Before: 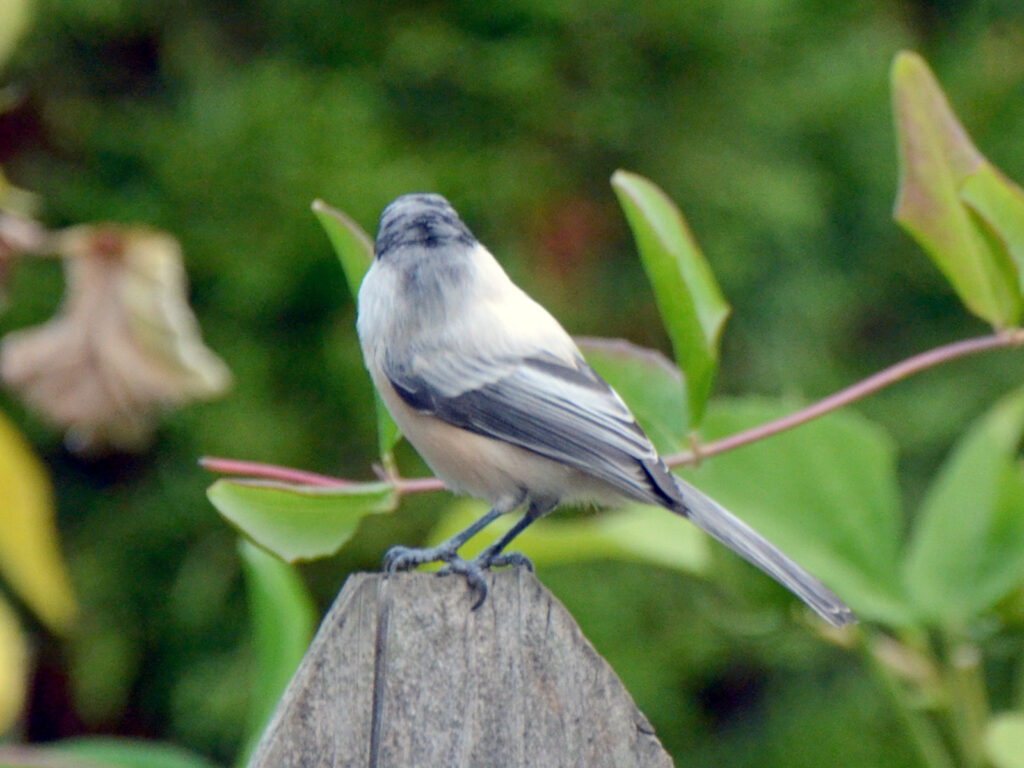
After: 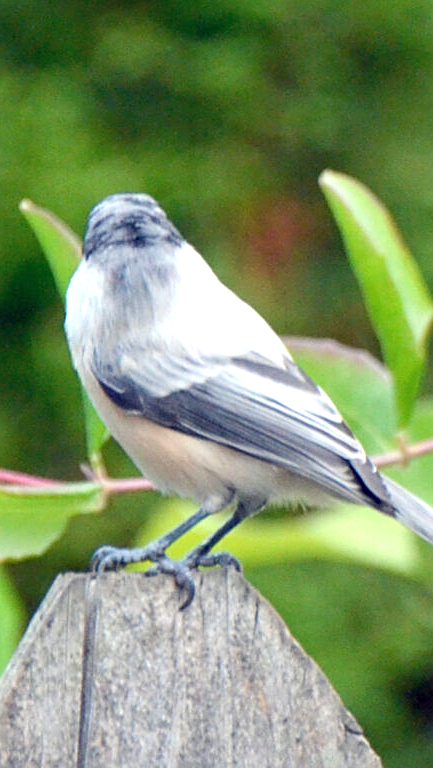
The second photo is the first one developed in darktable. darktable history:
exposure: black level correction 0, exposure 0.702 EV, compensate highlight preservation false
sharpen: on, module defaults
crop: left 28.602%, right 29.105%
